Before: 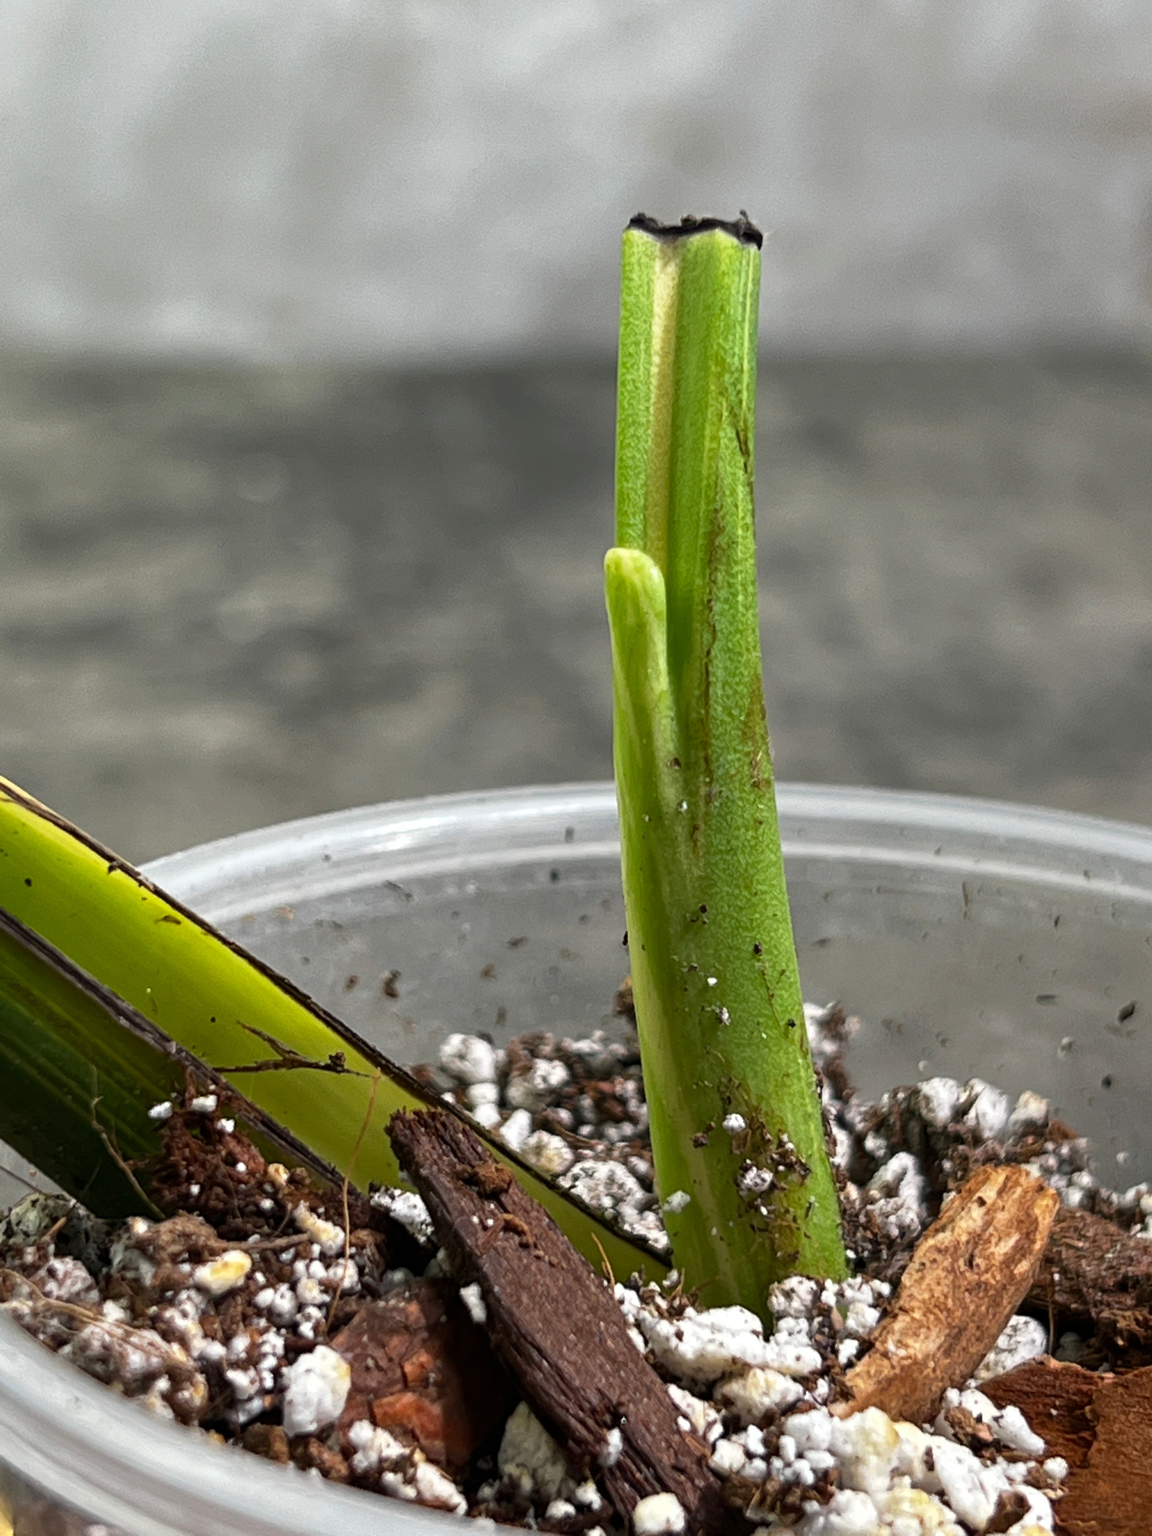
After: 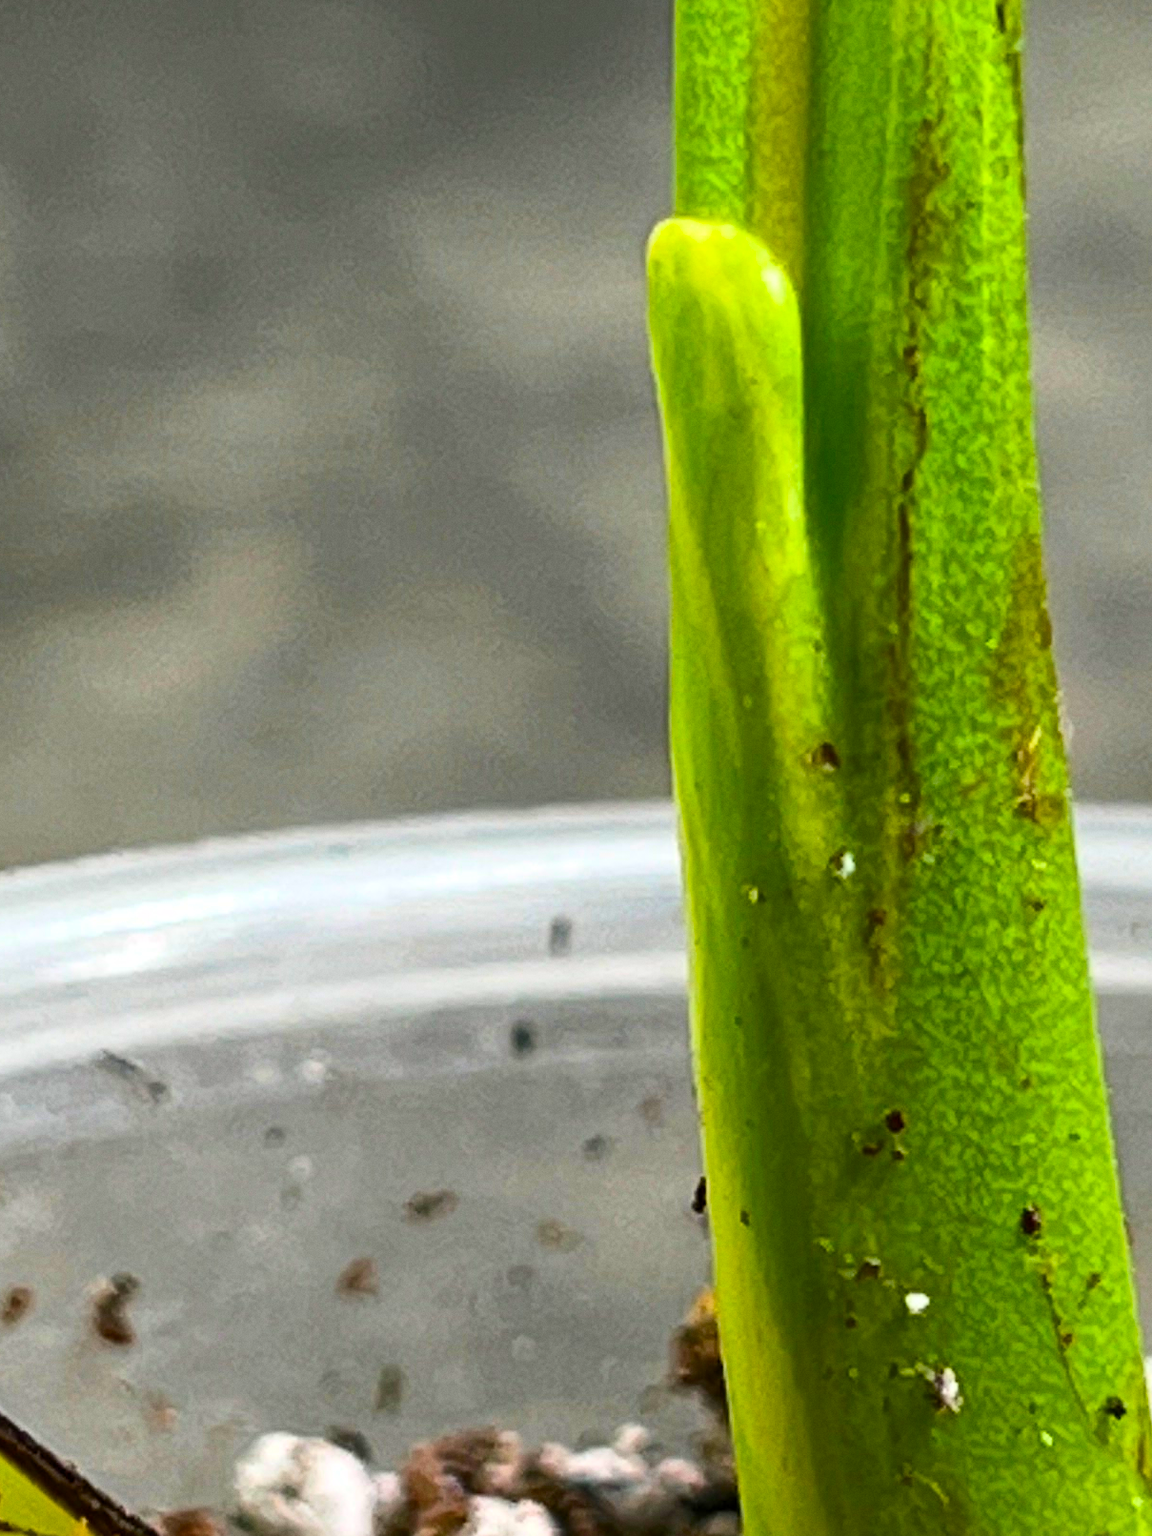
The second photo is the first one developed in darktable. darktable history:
contrast brightness saturation: contrast 0.23, brightness 0.1, saturation 0.29
grain: coarseness 0.09 ISO, strength 10%
crop: left 30%, top 30%, right 30%, bottom 30%
color balance rgb: perceptual saturation grading › global saturation 30%, global vibrance 20%
color balance: mode lift, gamma, gain (sRGB)
